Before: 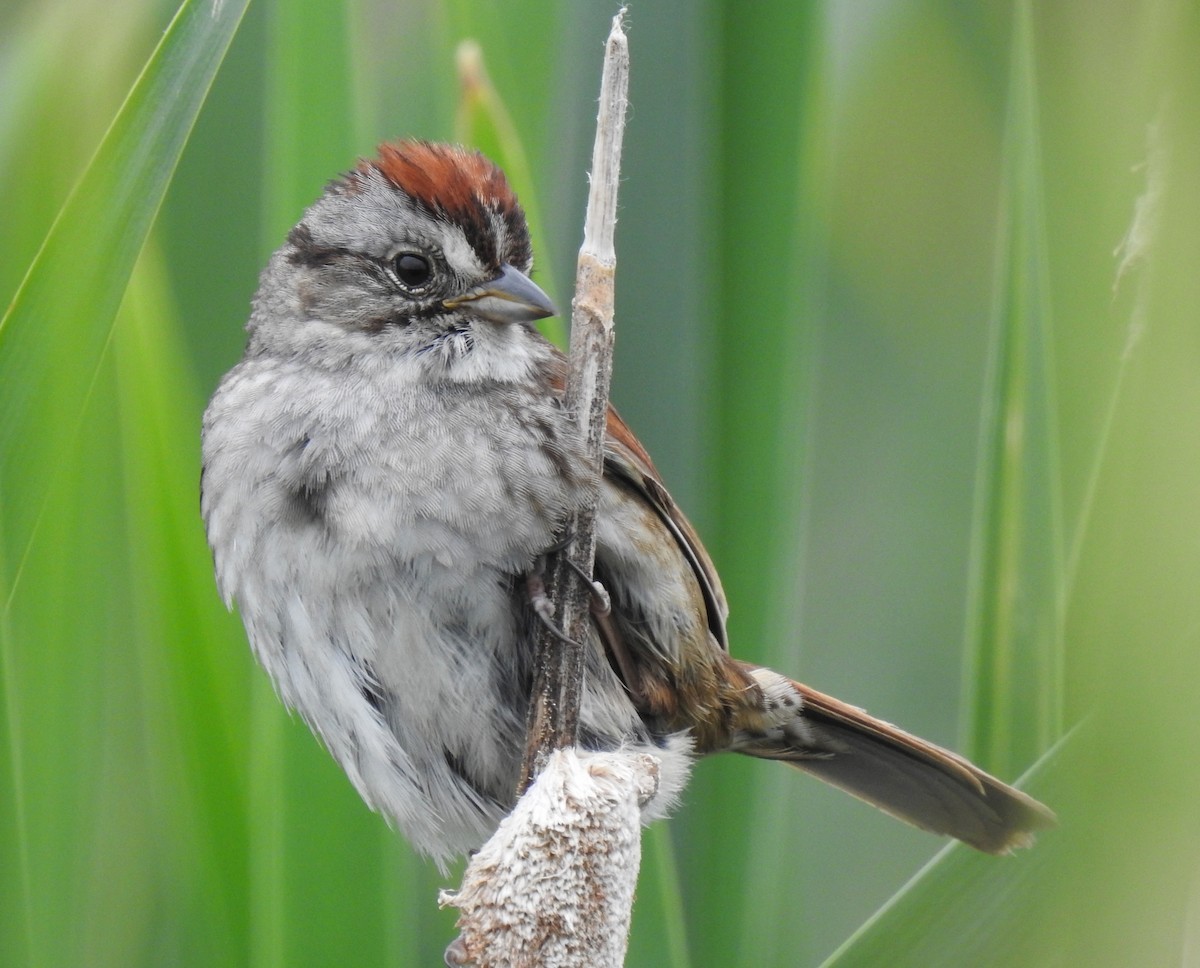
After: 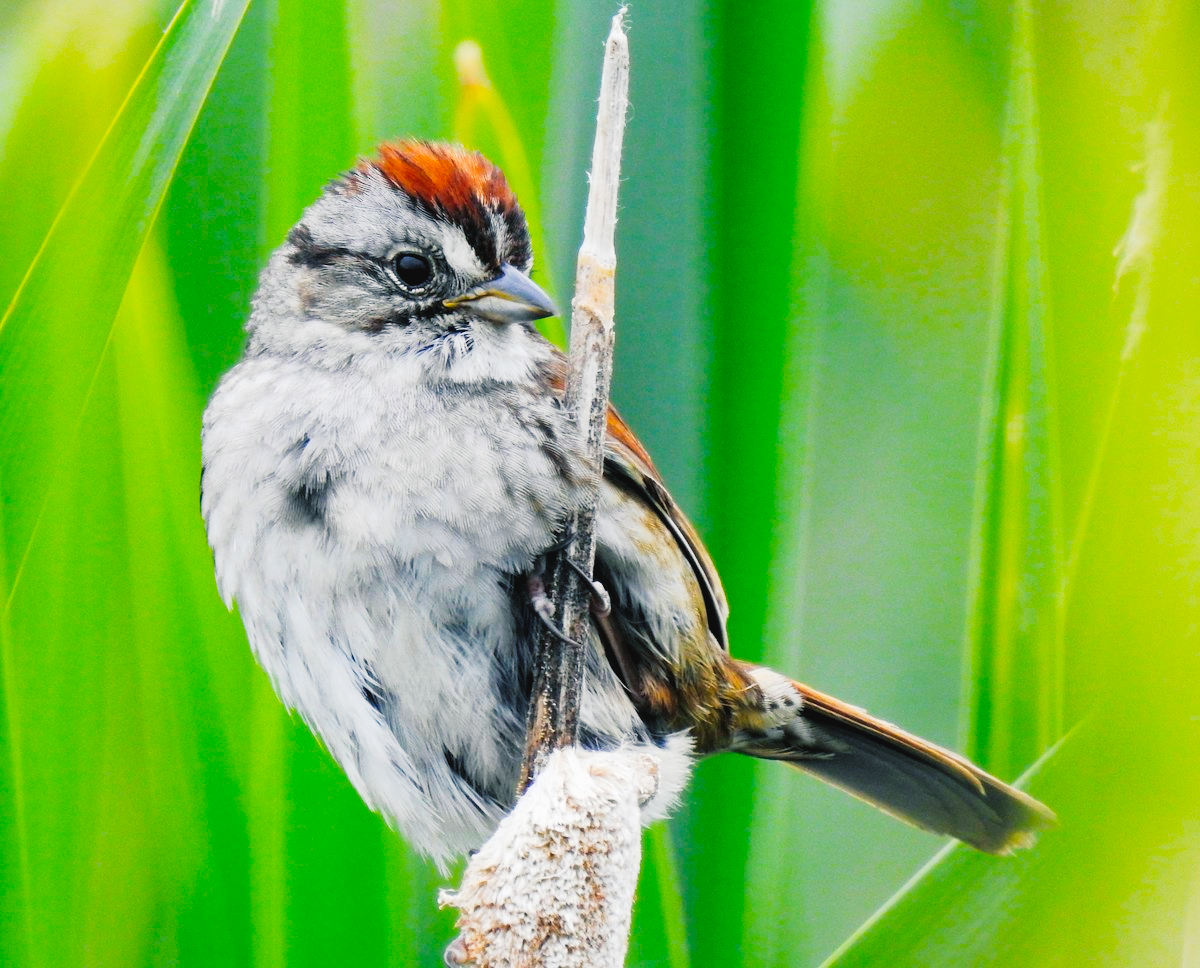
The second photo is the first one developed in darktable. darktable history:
color balance rgb: shadows lift › chroma 5.395%, shadows lift › hue 240.06°, perceptual saturation grading › global saturation 60.242%, perceptual saturation grading › highlights 21.465%, perceptual saturation grading › shadows -49.142%
exposure: black level correction 0.009, exposure 0.107 EV, compensate exposure bias true, compensate highlight preservation false
tone curve: curves: ch0 [(0, 0.036) (0.037, 0.042) (0.184, 0.146) (0.438, 0.521) (0.54, 0.668) (0.698, 0.835) (0.856, 0.92) (1, 0.98)]; ch1 [(0, 0) (0.393, 0.415) (0.447, 0.448) (0.482, 0.459) (0.509, 0.496) (0.527, 0.525) (0.571, 0.602) (0.619, 0.671) (0.715, 0.729) (1, 1)]; ch2 [(0, 0) (0.369, 0.388) (0.449, 0.454) (0.499, 0.5) (0.521, 0.517) (0.53, 0.544) (0.561, 0.607) (0.674, 0.735) (1, 1)], preserve colors none
